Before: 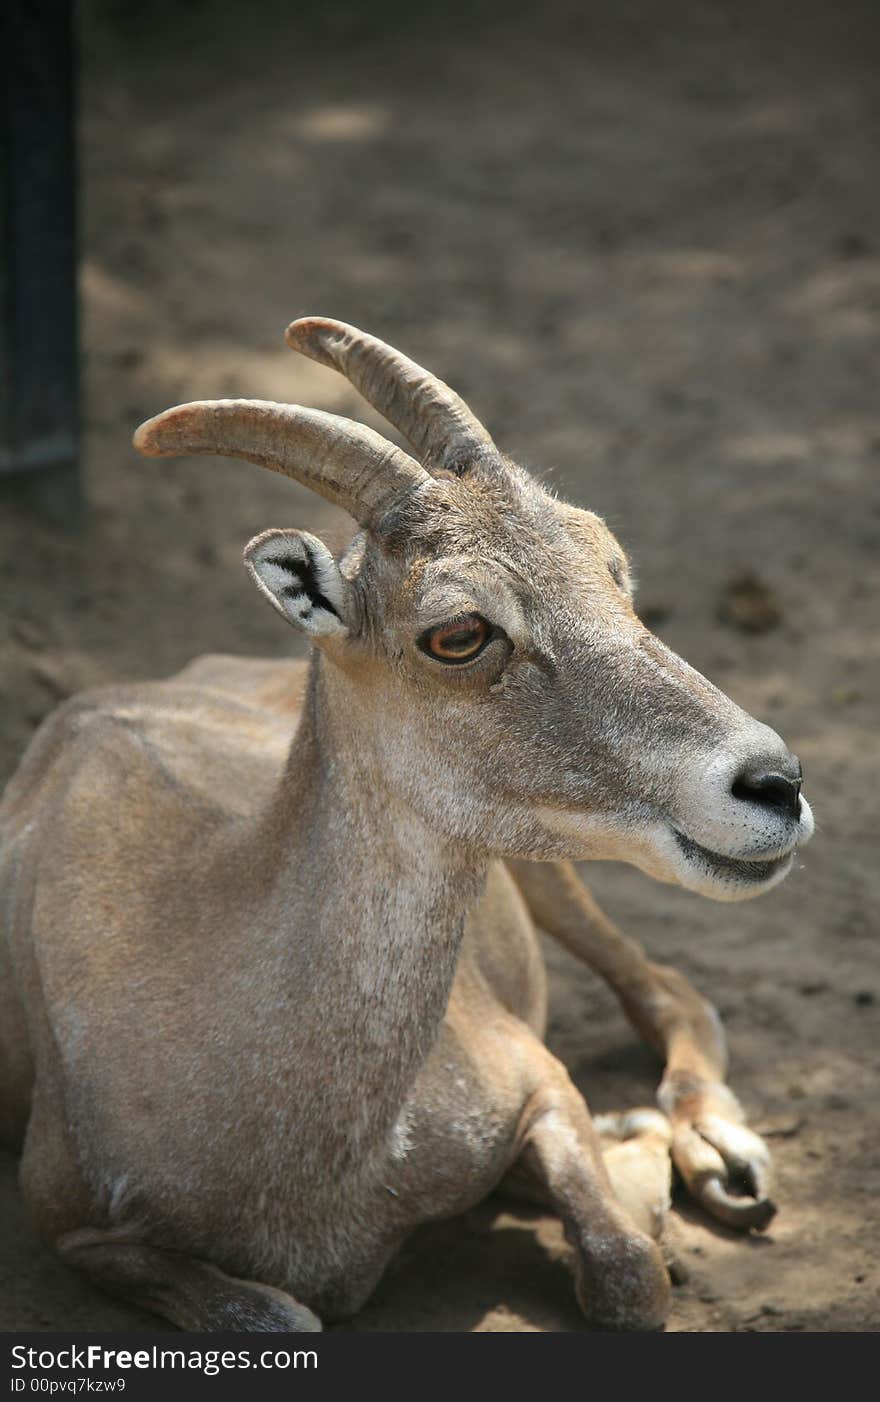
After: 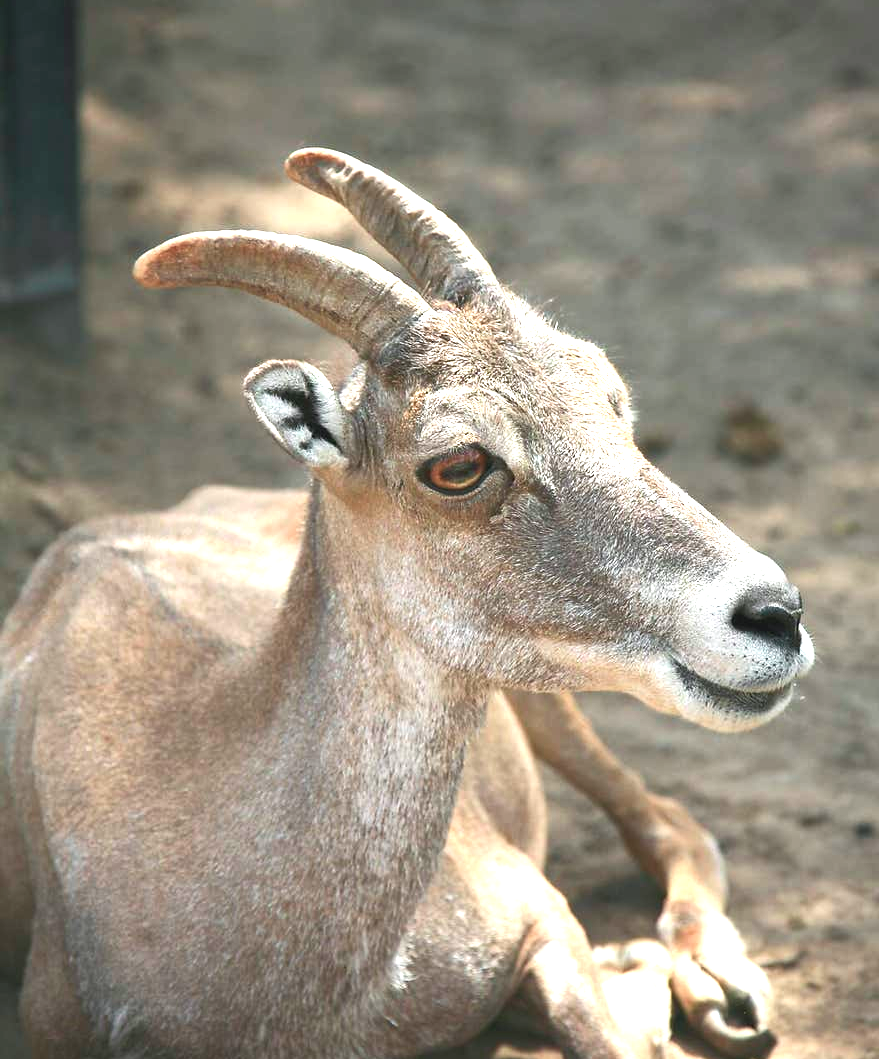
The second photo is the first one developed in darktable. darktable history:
exposure: exposure 1.2 EV, compensate highlight preservation false
crop and rotate: top 12.123%, bottom 12.302%
tone curve: curves: ch0 [(0.001, 0.042) (0.128, 0.16) (0.452, 0.42) (0.603, 0.566) (0.754, 0.733) (1, 1)]; ch1 [(0, 0) (0.325, 0.327) (0.412, 0.441) (0.473, 0.466) (0.5, 0.499) (0.549, 0.558) (0.617, 0.625) (0.713, 0.7) (1, 1)]; ch2 [(0, 0) (0.386, 0.397) (0.445, 0.47) (0.505, 0.498) (0.529, 0.524) (0.574, 0.569) (0.652, 0.641) (1, 1)], color space Lab, independent channels, preserve colors none
